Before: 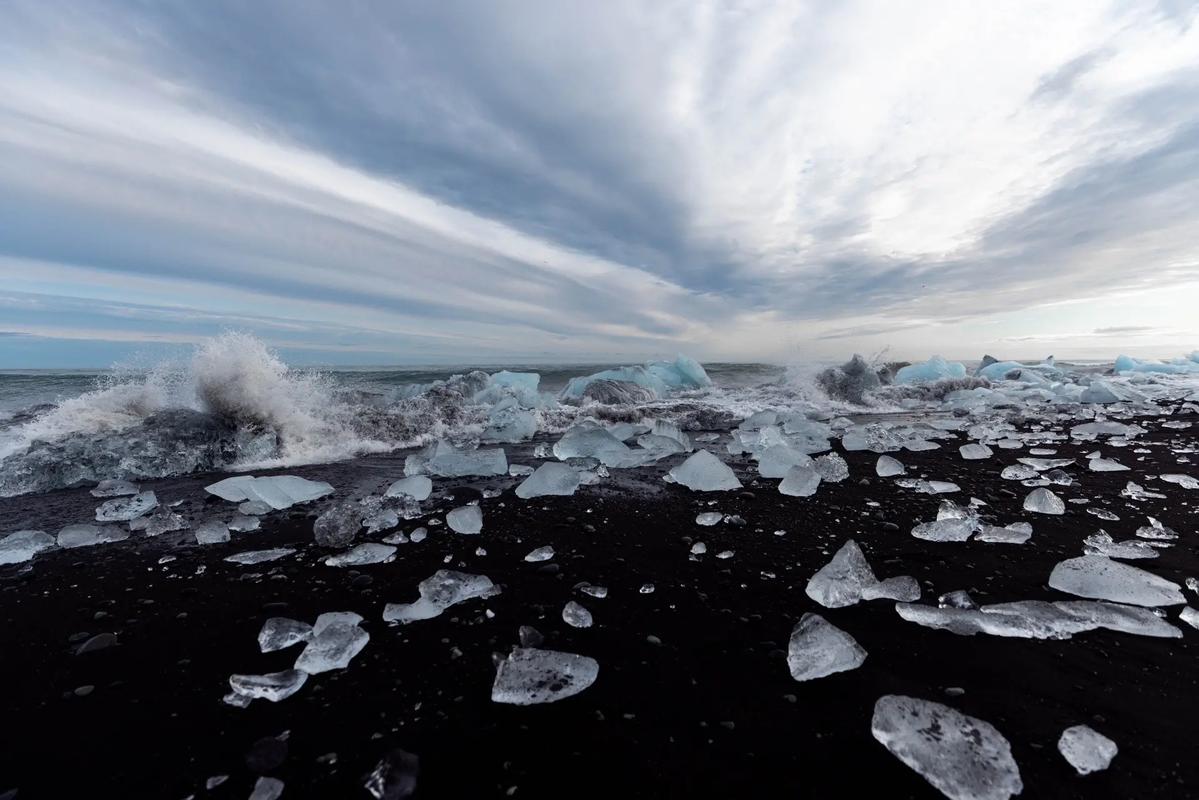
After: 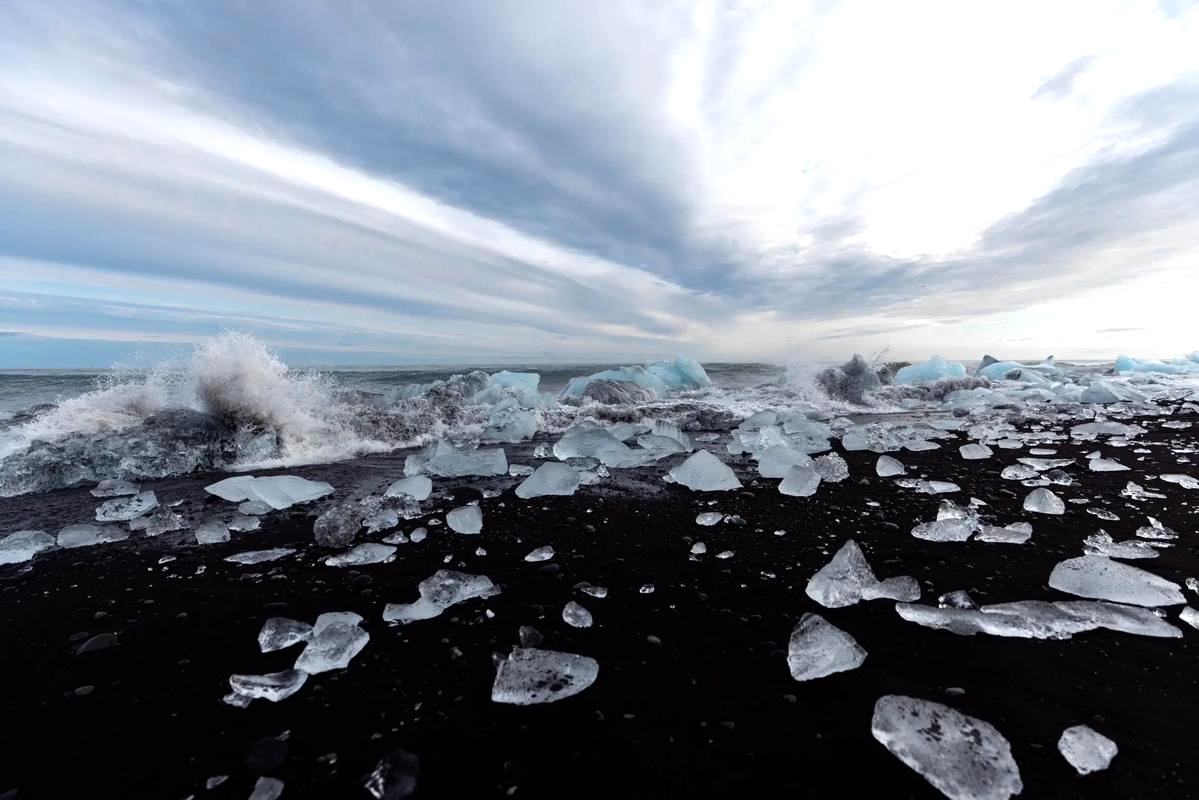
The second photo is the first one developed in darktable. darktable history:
tone equalizer: -8 EV -0.396 EV, -7 EV -0.362 EV, -6 EV -0.336 EV, -5 EV -0.202 EV, -3 EV 0.229 EV, -2 EV 0.342 EV, -1 EV 0.387 EV, +0 EV 0.387 EV
